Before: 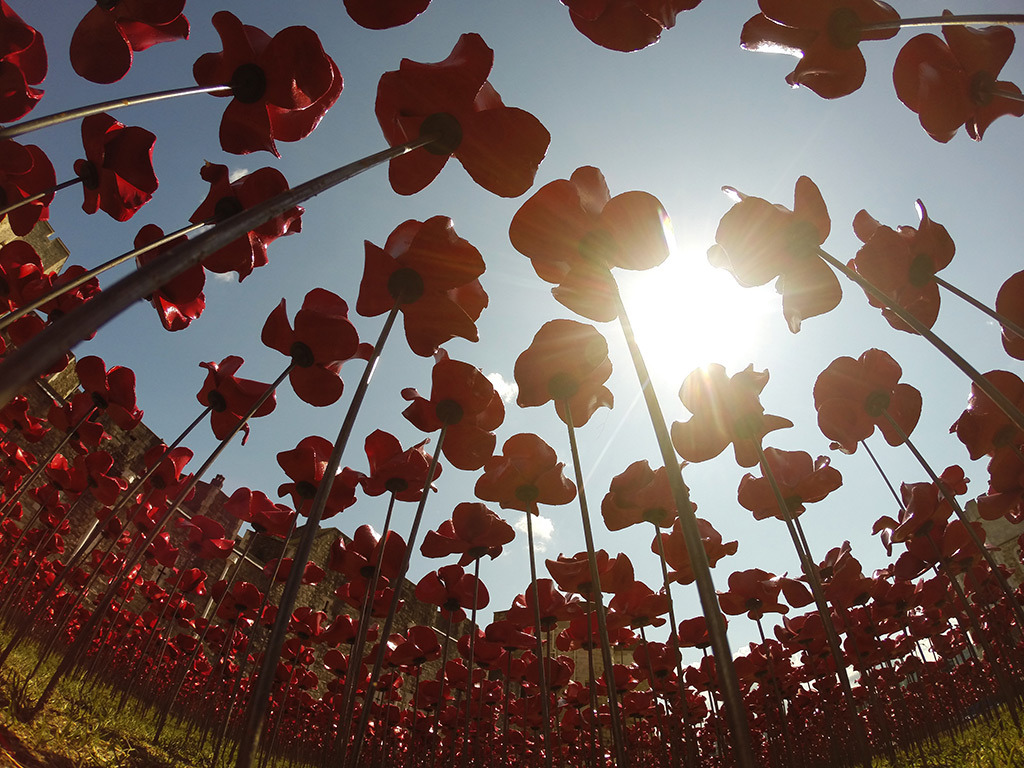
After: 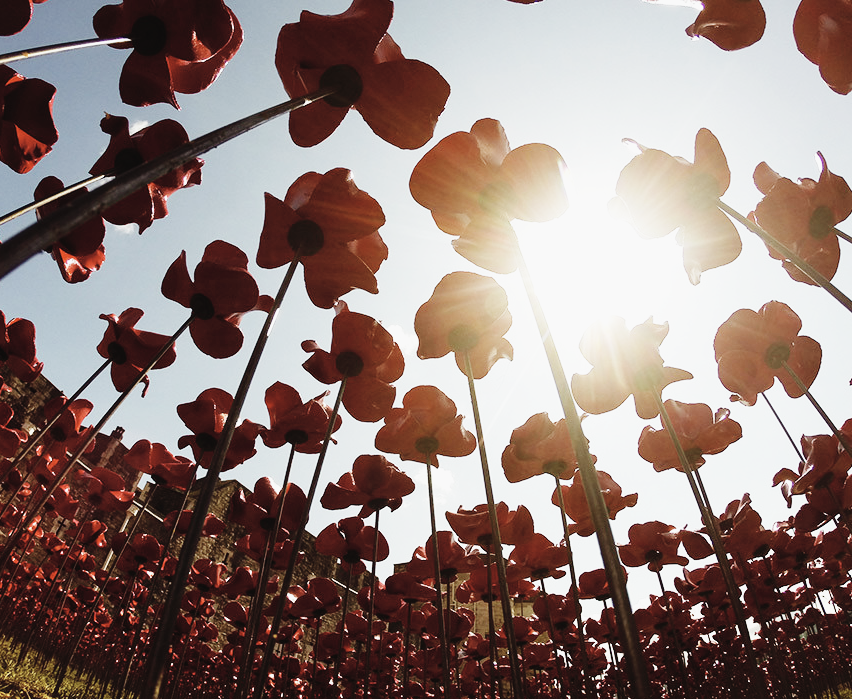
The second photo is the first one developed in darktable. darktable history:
contrast brightness saturation: contrast -0.041, saturation -0.397
crop: left 9.81%, top 6.346%, right 6.916%, bottom 2.556%
base curve: curves: ch0 [(0, 0) (0, 0) (0.002, 0.001) (0.008, 0.003) (0.019, 0.011) (0.037, 0.037) (0.064, 0.11) (0.102, 0.232) (0.152, 0.379) (0.216, 0.524) (0.296, 0.665) (0.394, 0.789) (0.512, 0.881) (0.651, 0.945) (0.813, 0.986) (1, 1)], preserve colors none
